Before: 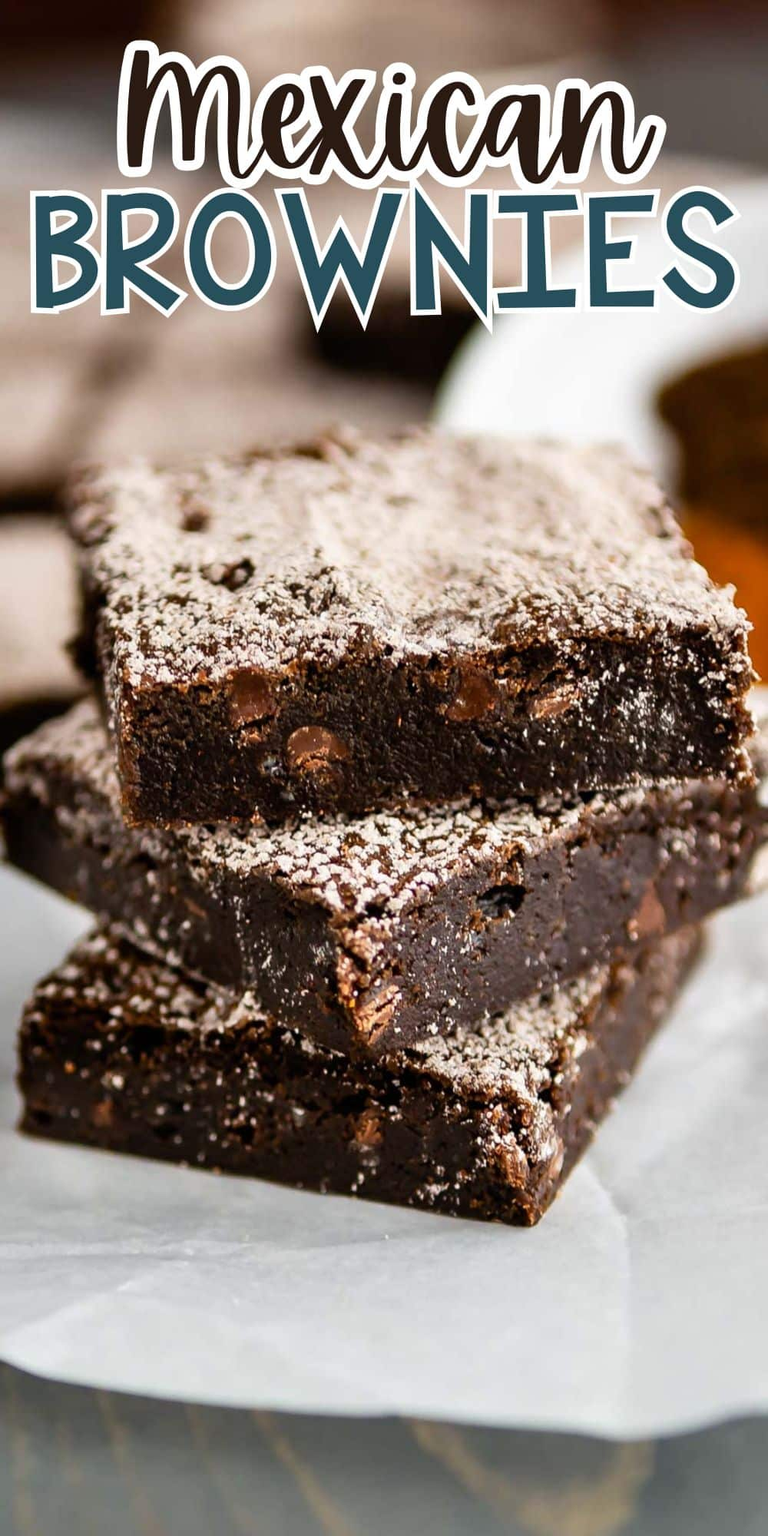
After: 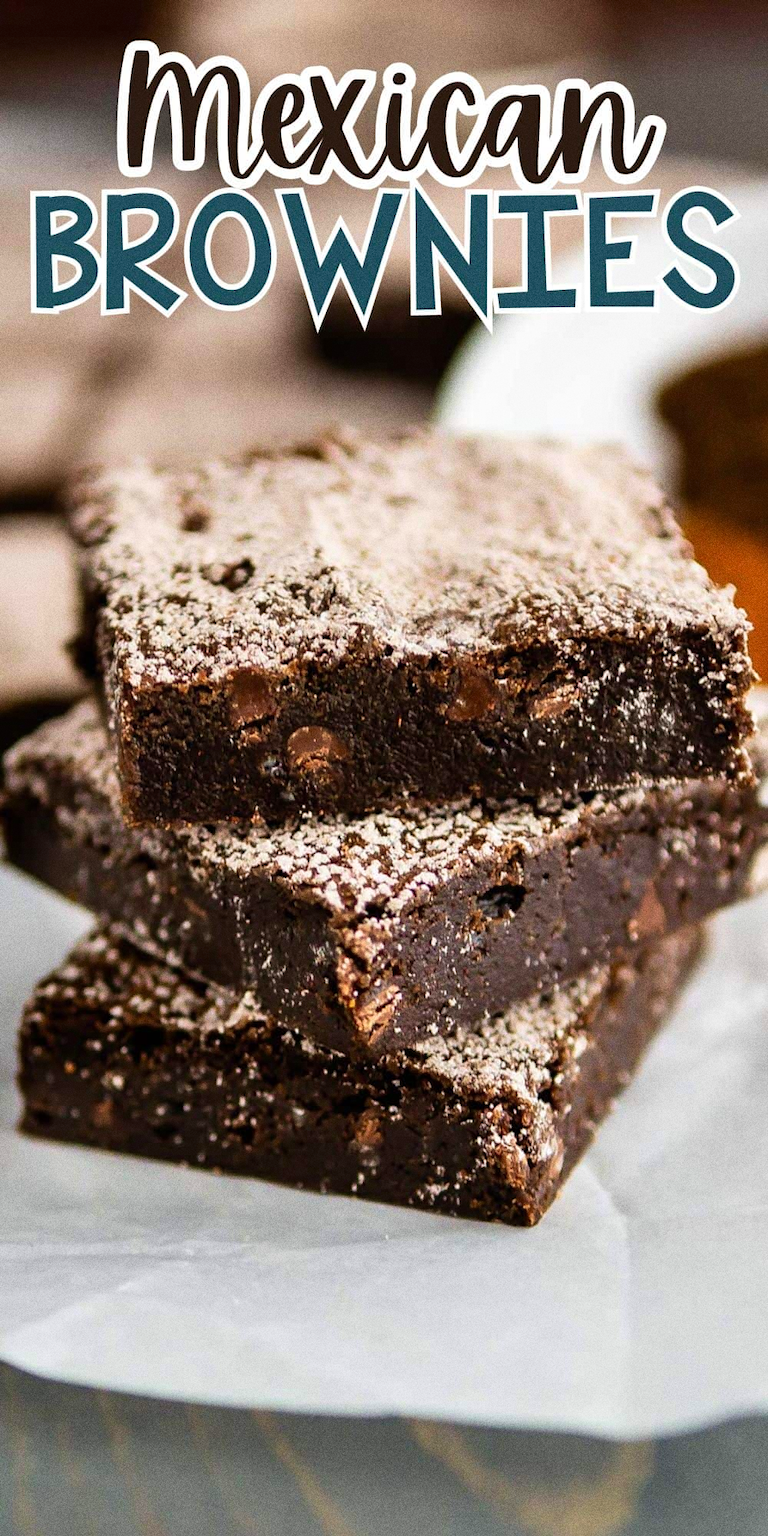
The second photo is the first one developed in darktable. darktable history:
grain: coarseness 0.09 ISO, strength 40%
velvia: on, module defaults
